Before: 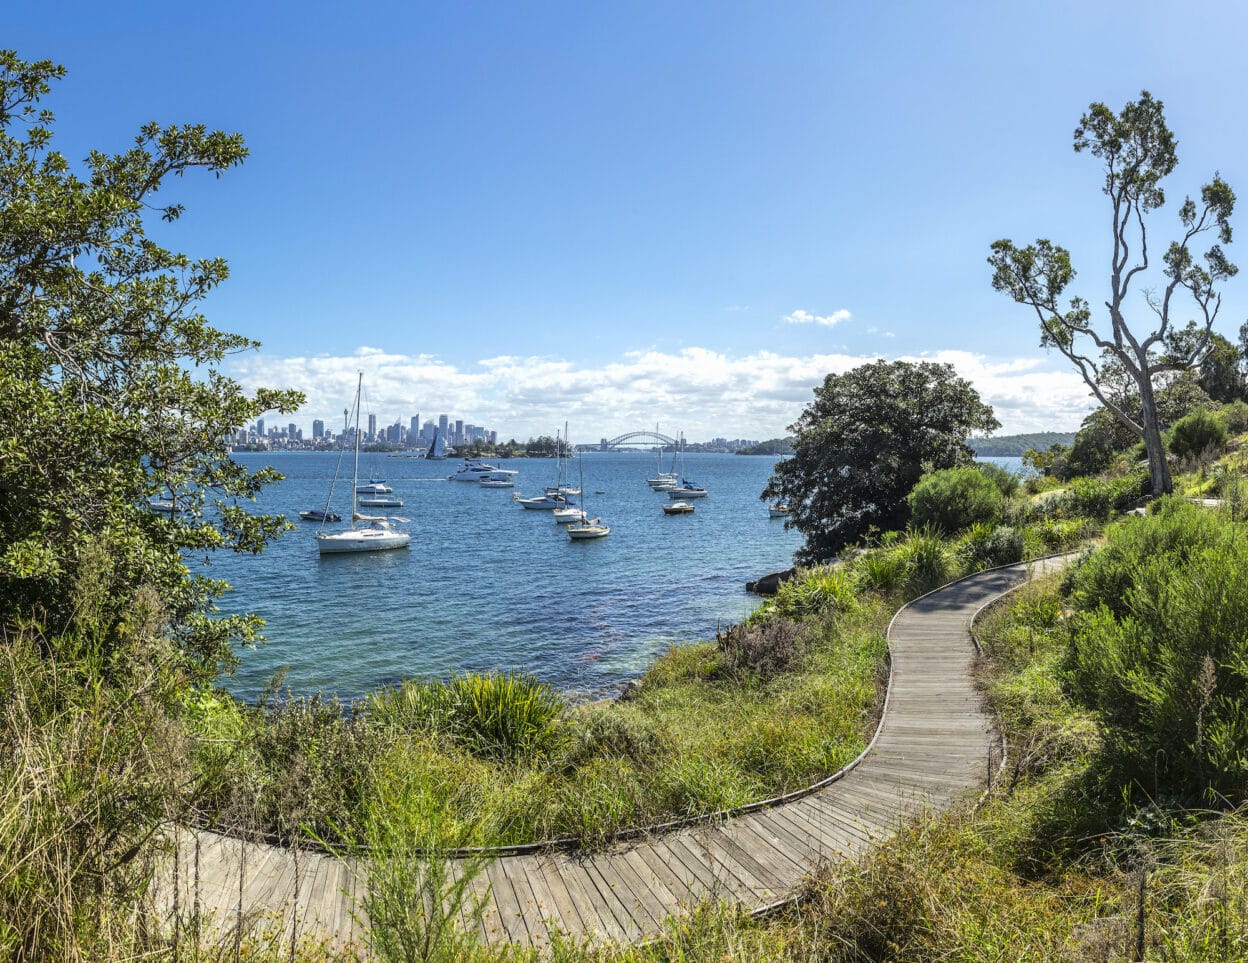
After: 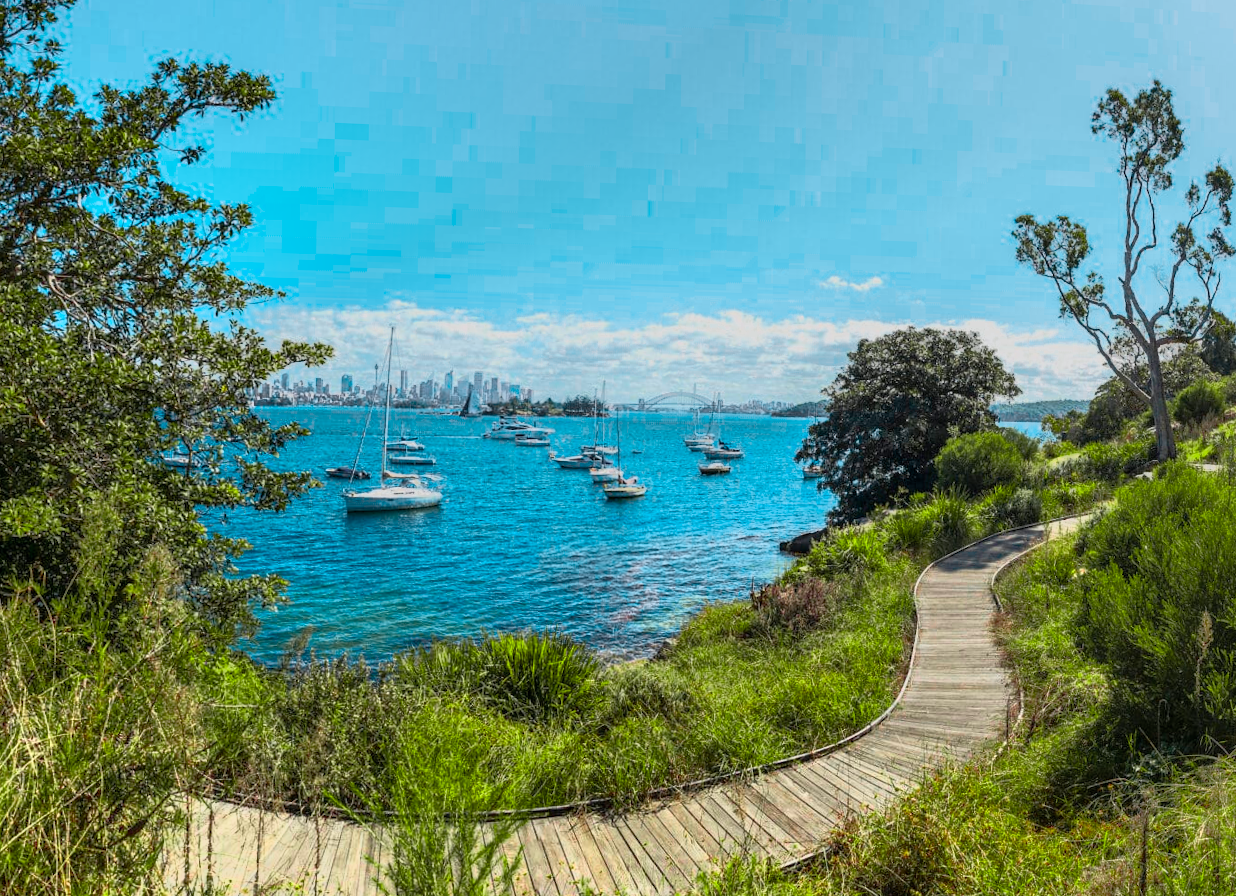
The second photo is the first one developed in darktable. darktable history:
color zones: curves: ch0 [(0, 0.533) (0.126, 0.533) (0.234, 0.533) (0.368, 0.357) (0.5, 0.5) (0.625, 0.5) (0.74, 0.637) (0.875, 0.5)]; ch1 [(0.004, 0.708) (0.129, 0.662) (0.25, 0.5) (0.375, 0.331) (0.496, 0.396) (0.625, 0.649) (0.739, 0.26) (0.875, 0.5) (1, 0.478)]; ch2 [(0, 0.409) (0.132, 0.403) (0.236, 0.558) (0.379, 0.448) (0.5, 0.5) (0.625, 0.5) (0.691, 0.39) (0.875, 0.5)]
tone equalizer: -7 EV -0.63 EV, -6 EV 1 EV, -5 EV -0.45 EV, -4 EV 0.43 EV, -3 EV 0.41 EV, -2 EV 0.15 EV, -1 EV -0.15 EV, +0 EV -0.39 EV, smoothing diameter 25%, edges refinement/feathering 10, preserve details guided filter
color balance rgb: perceptual saturation grading › global saturation 25%, global vibrance 20%
rotate and perspective: rotation 0.679°, lens shift (horizontal) 0.136, crop left 0.009, crop right 0.991, crop top 0.078, crop bottom 0.95
